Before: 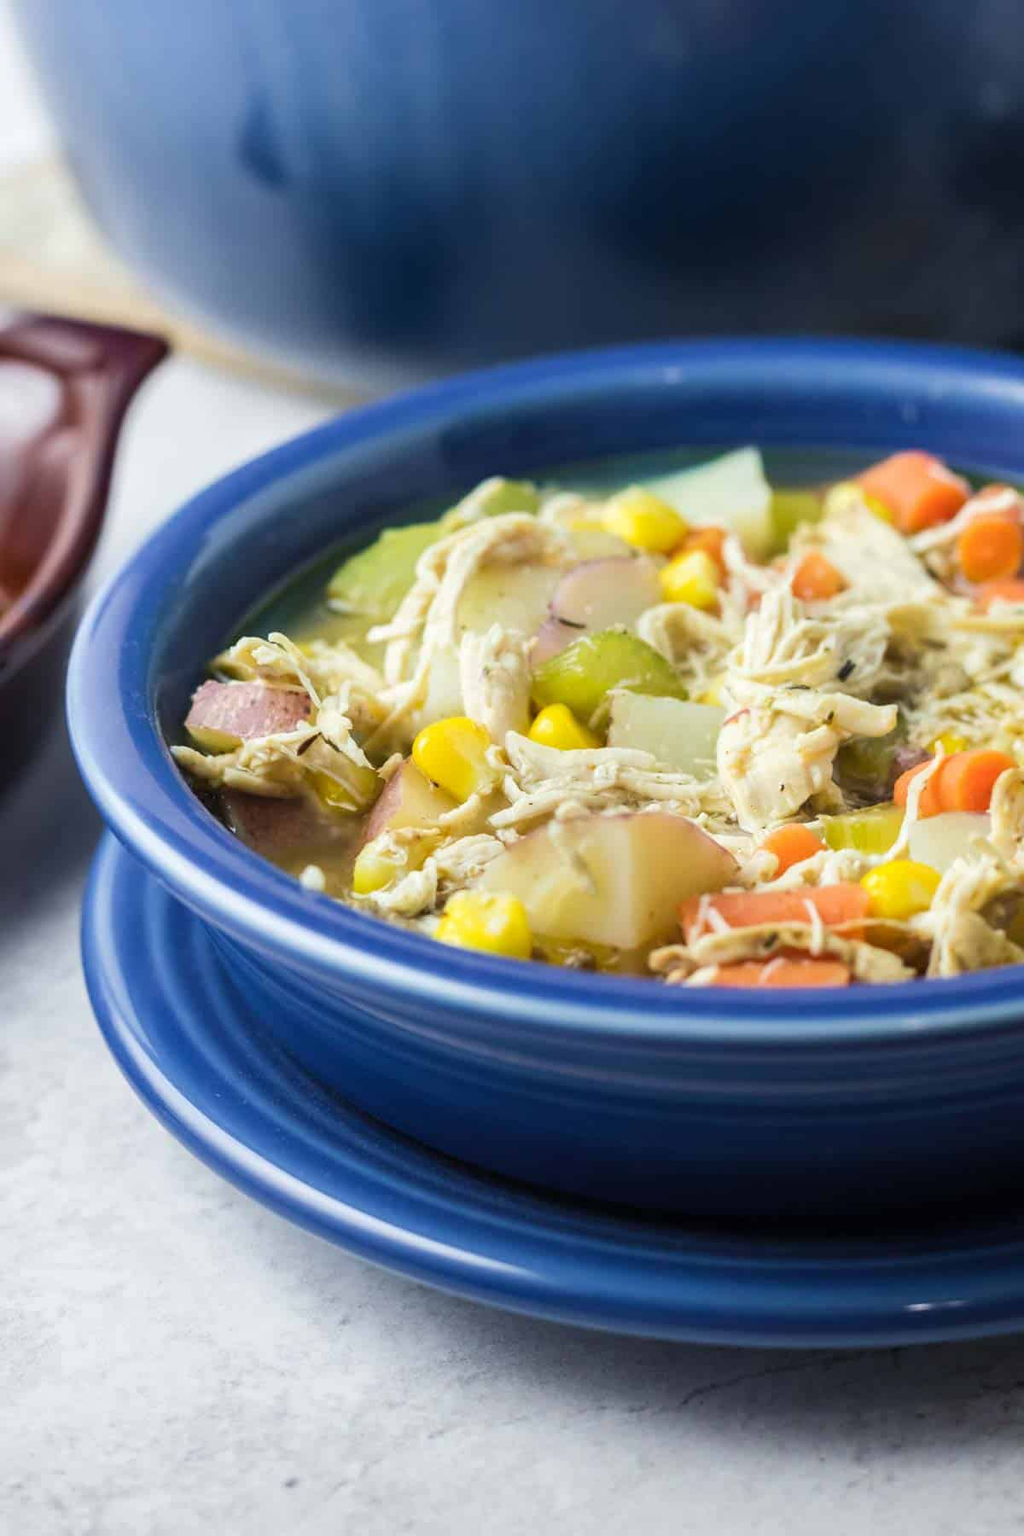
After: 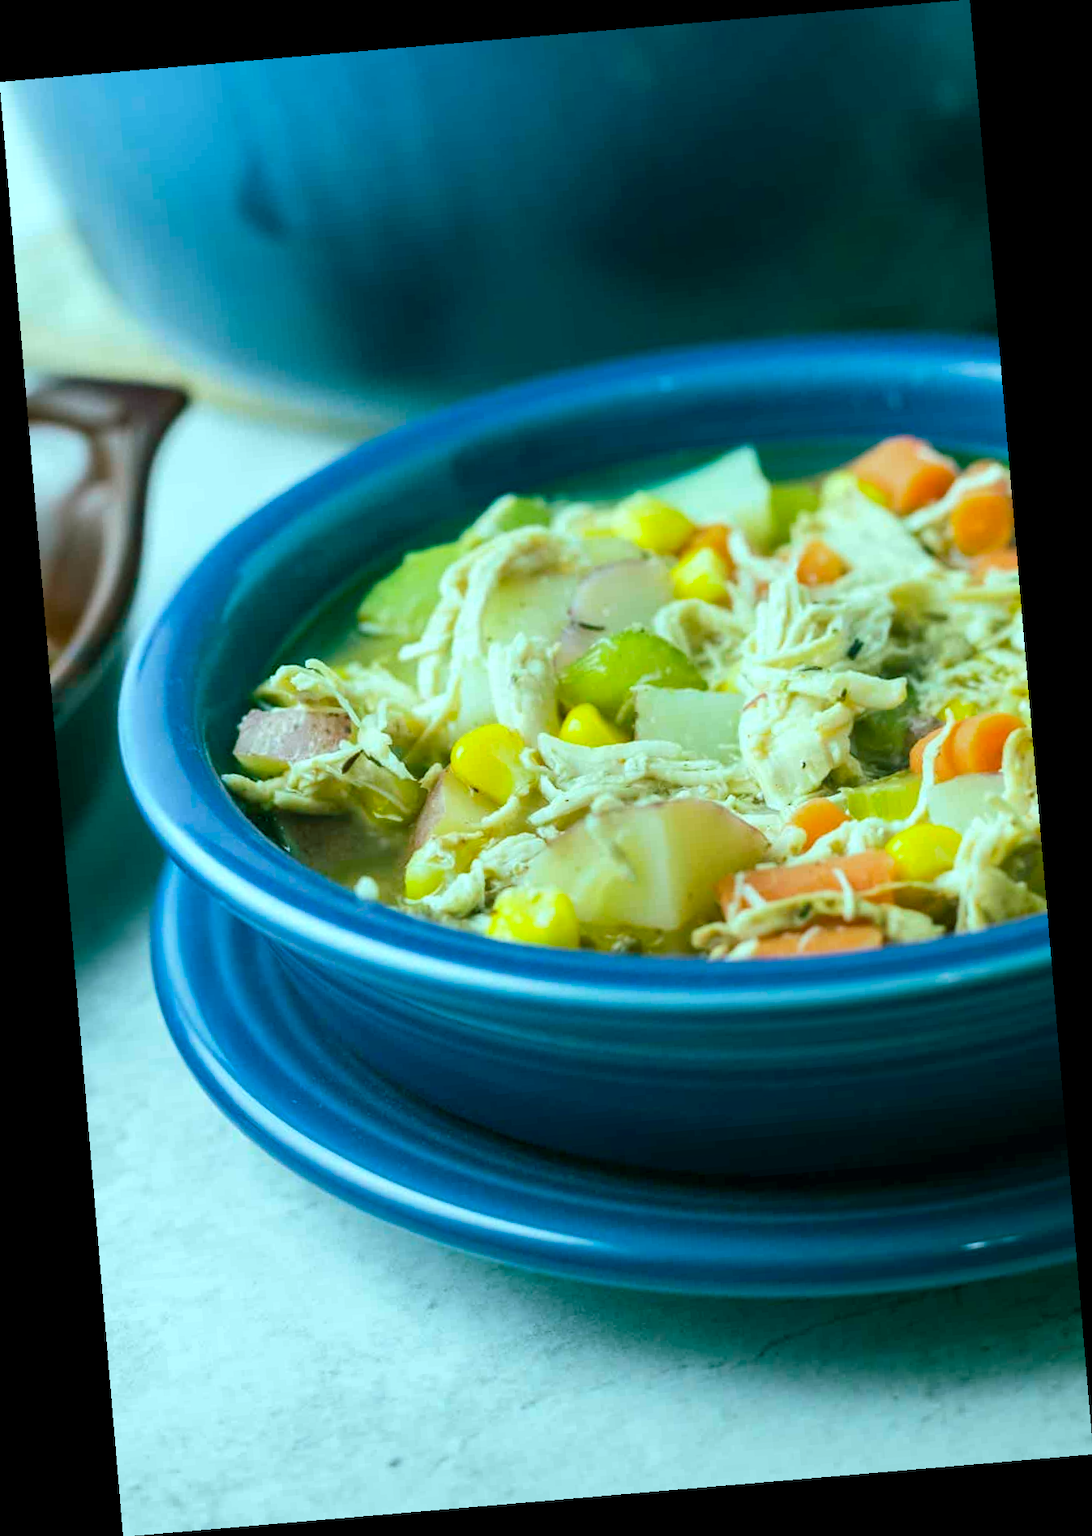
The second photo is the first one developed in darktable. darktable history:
rotate and perspective: rotation -4.86°, automatic cropping off
color balance rgb: shadows lift › chroma 11.71%, shadows lift › hue 133.46°, power › chroma 2.15%, power › hue 166.83°, highlights gain › chroma 4%, highlights gain › hue 200.2°, perceptual saturation grading › global saturation 18.05%
